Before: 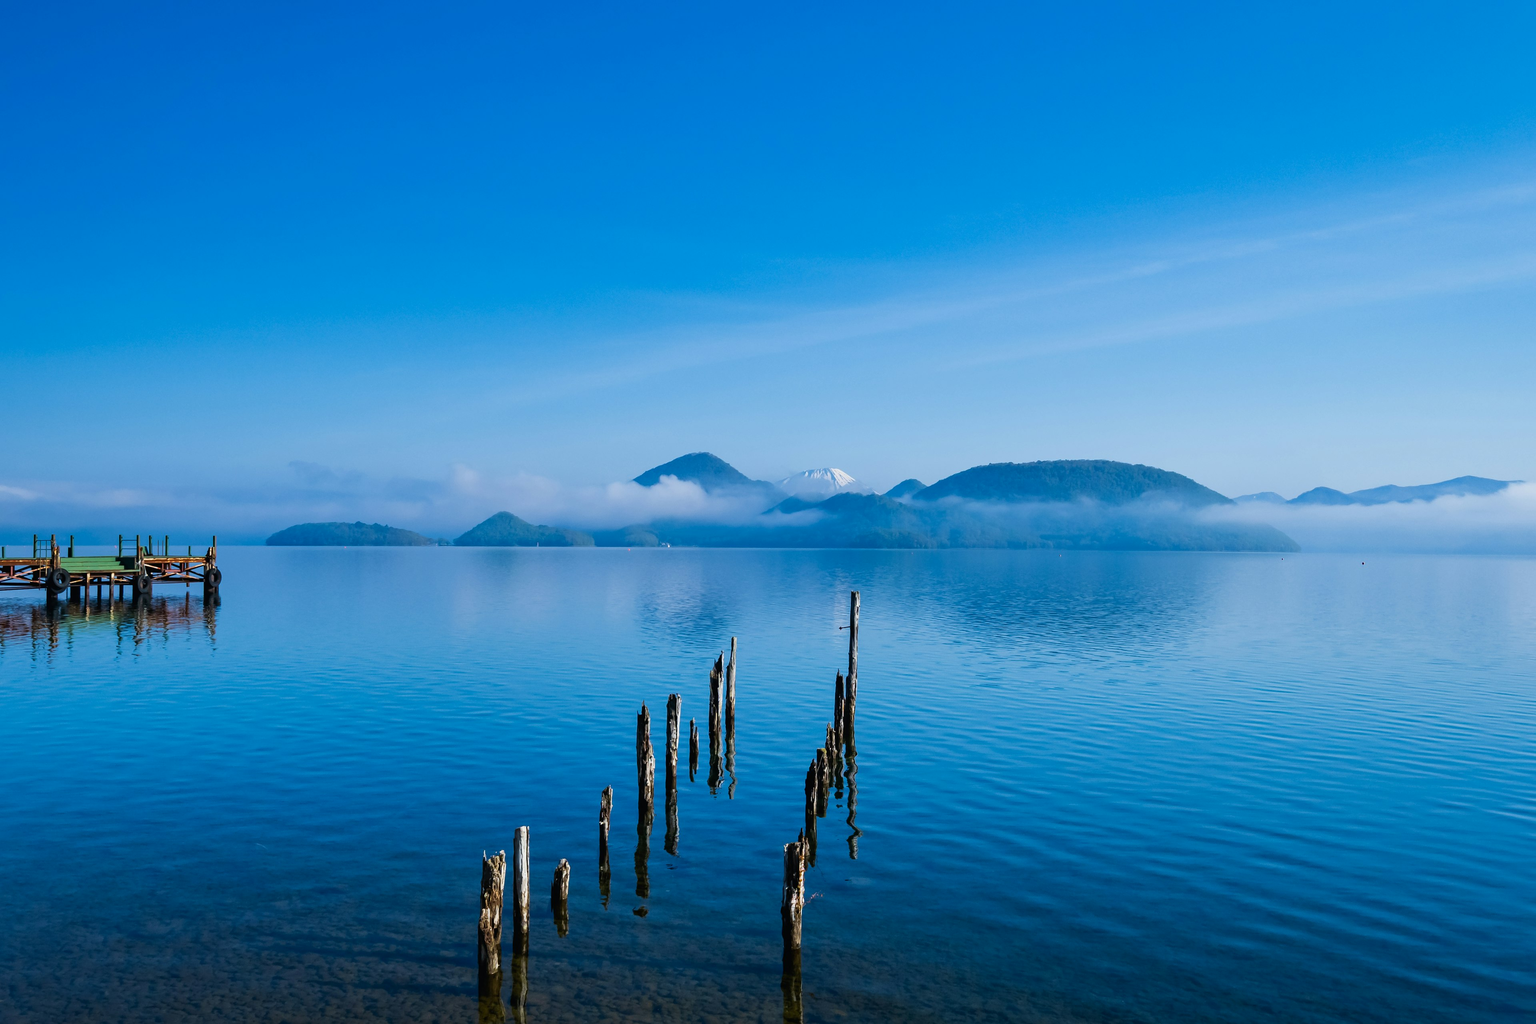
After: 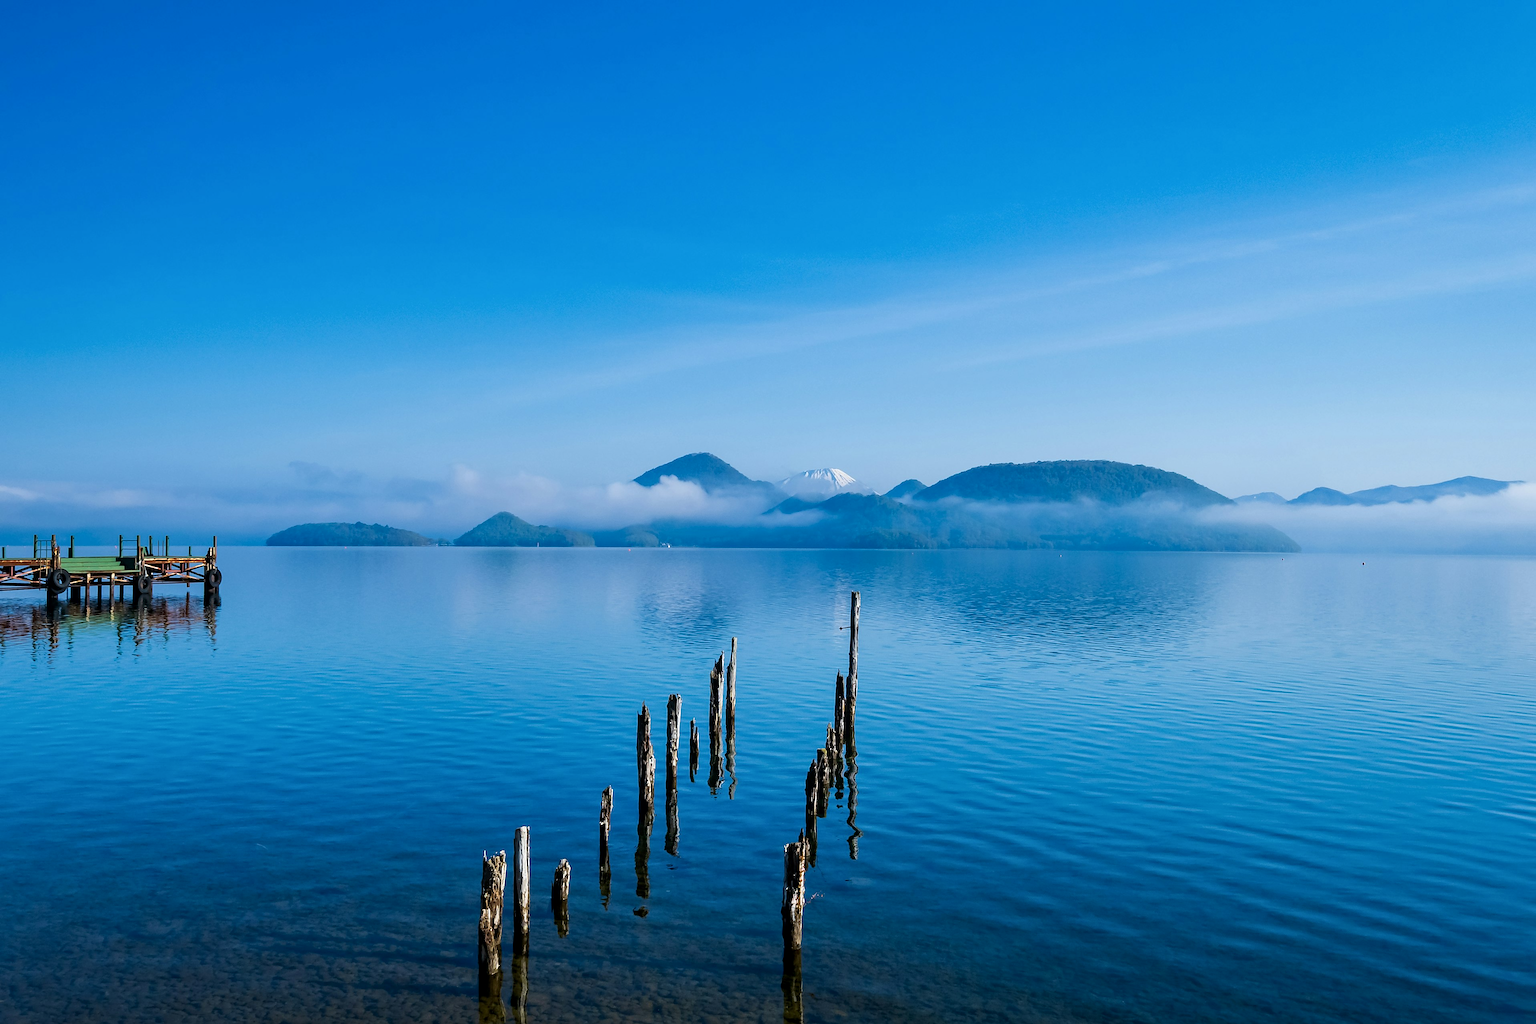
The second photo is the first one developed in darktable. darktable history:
sharpen: radius 1.875, amount 0.401, threshold 1.59
base curve: curves: ch0 [(0, 0) (0.283, 0.295) (1, 1)], preserve colors none
local contrast: highlights 102%, shadows 100%, detail 120%, midtone range 0.2
